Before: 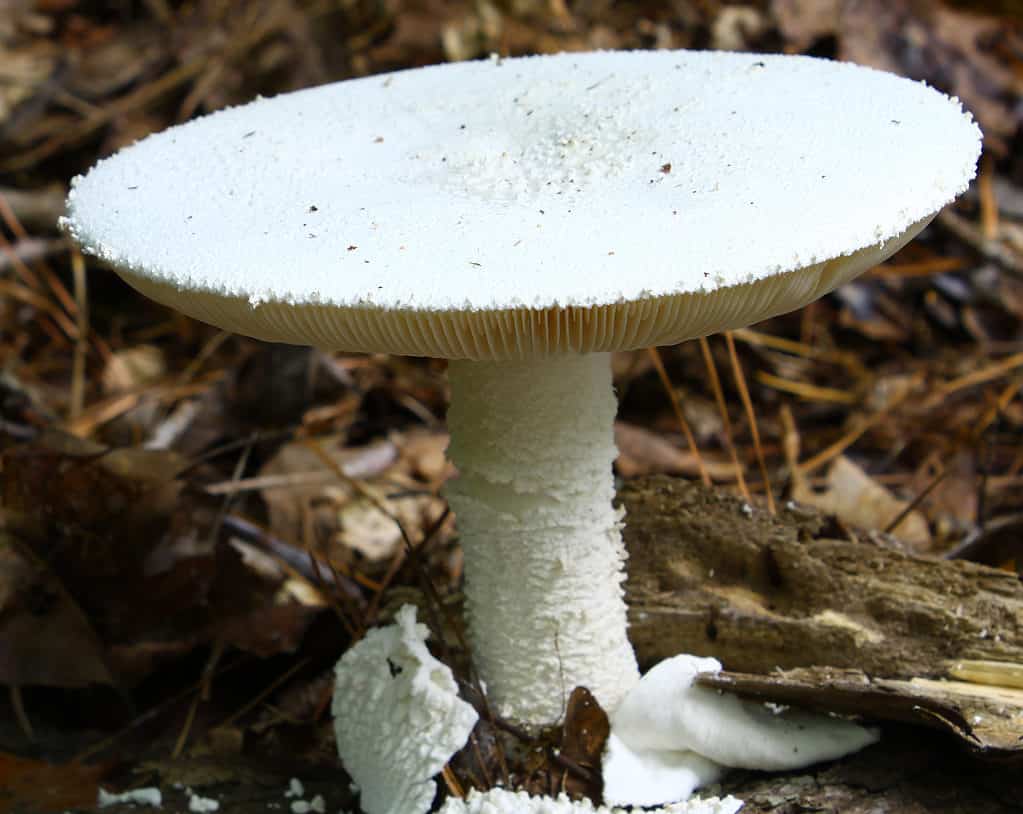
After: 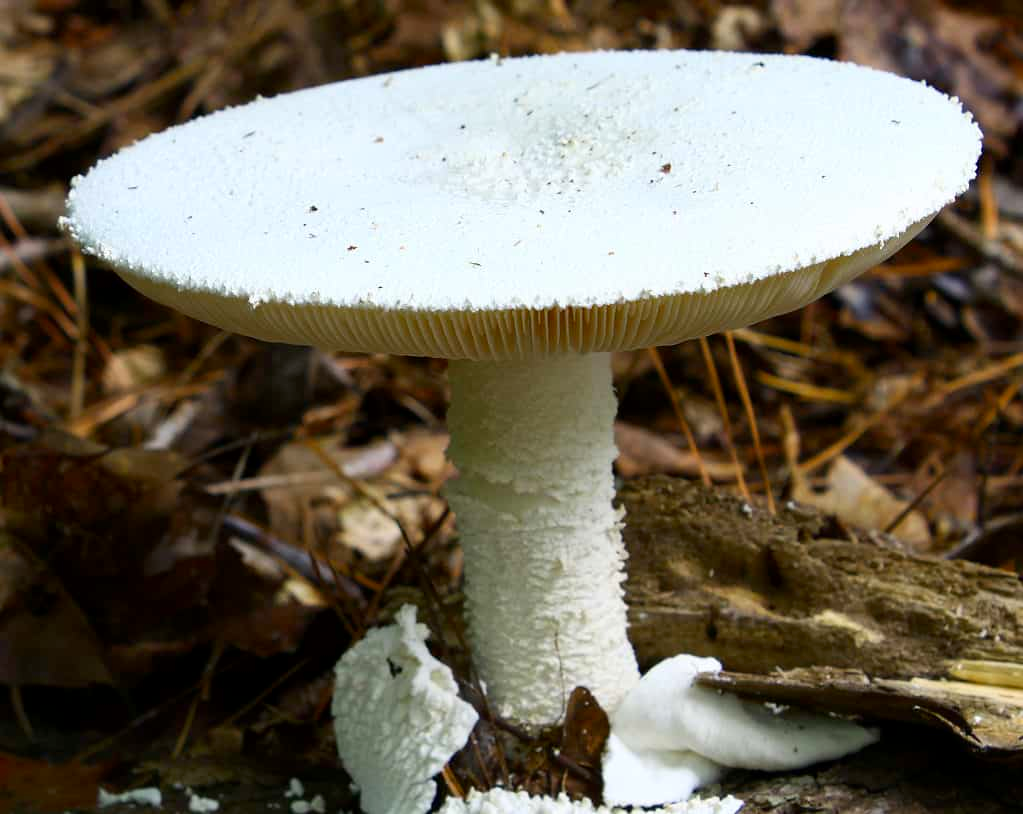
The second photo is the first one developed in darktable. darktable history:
contrast brightness saturation: contrast 0.079, saturation 0.201
exposure: black level correction 0.002, compensate exposure bias true, compensate highlight preservation false
